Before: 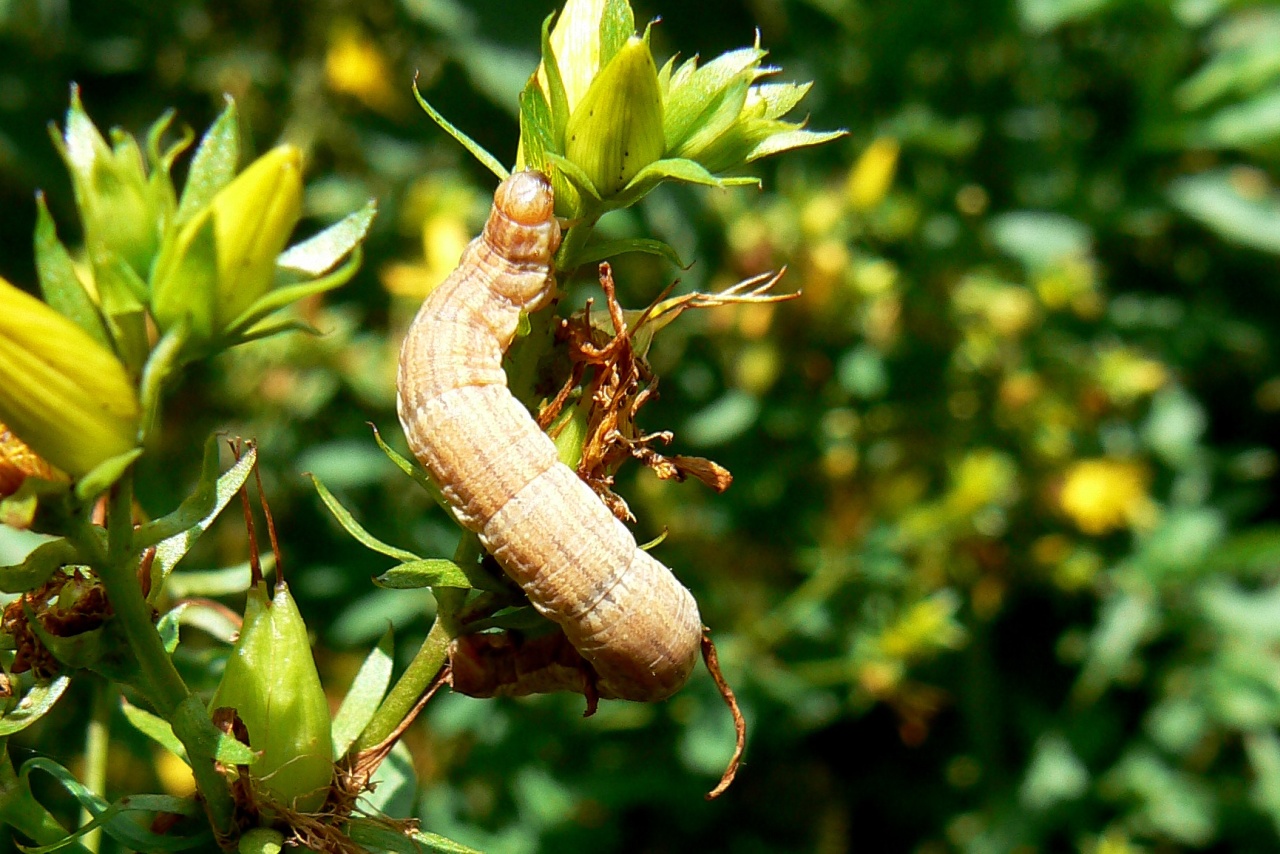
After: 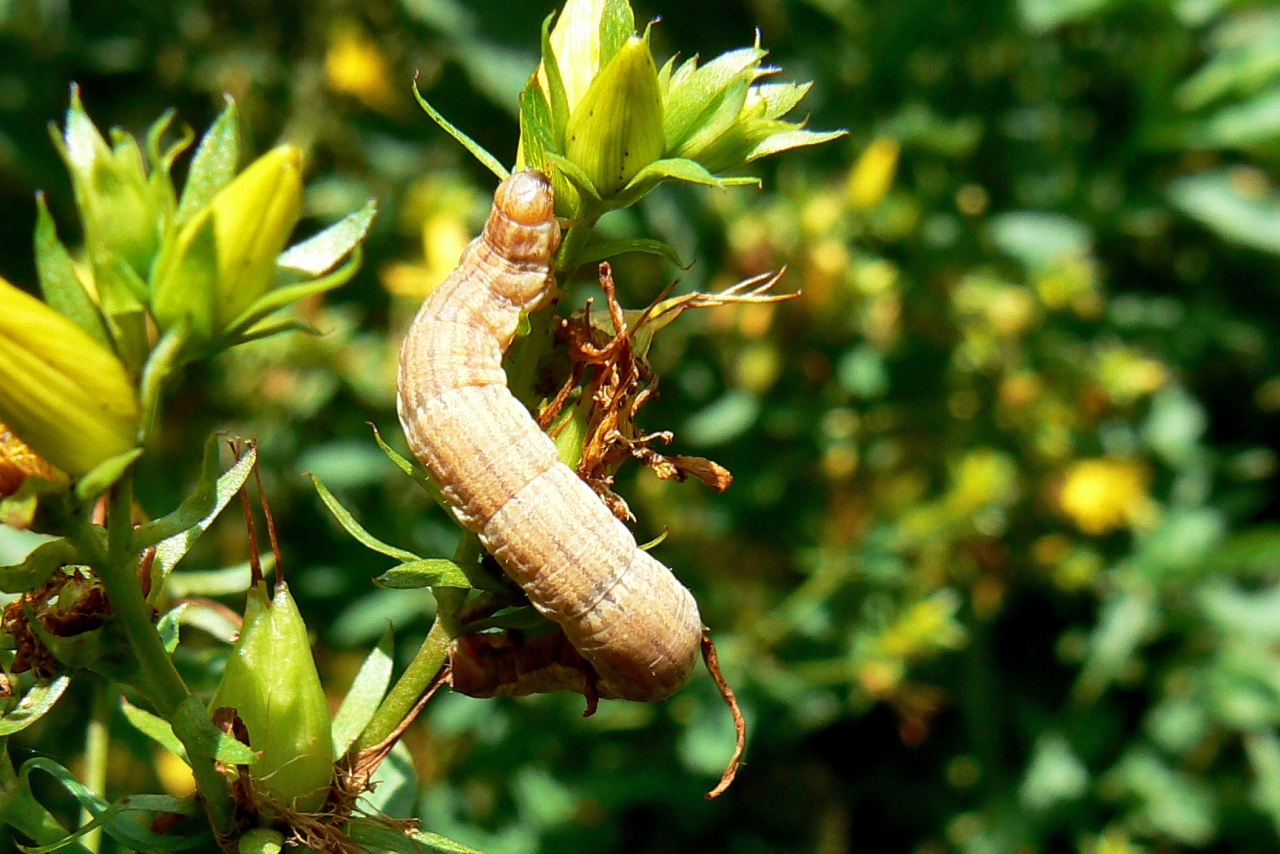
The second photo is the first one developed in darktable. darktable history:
shadows and highlights: shadows 36.27, highlights -27.51, soften with gaussian
